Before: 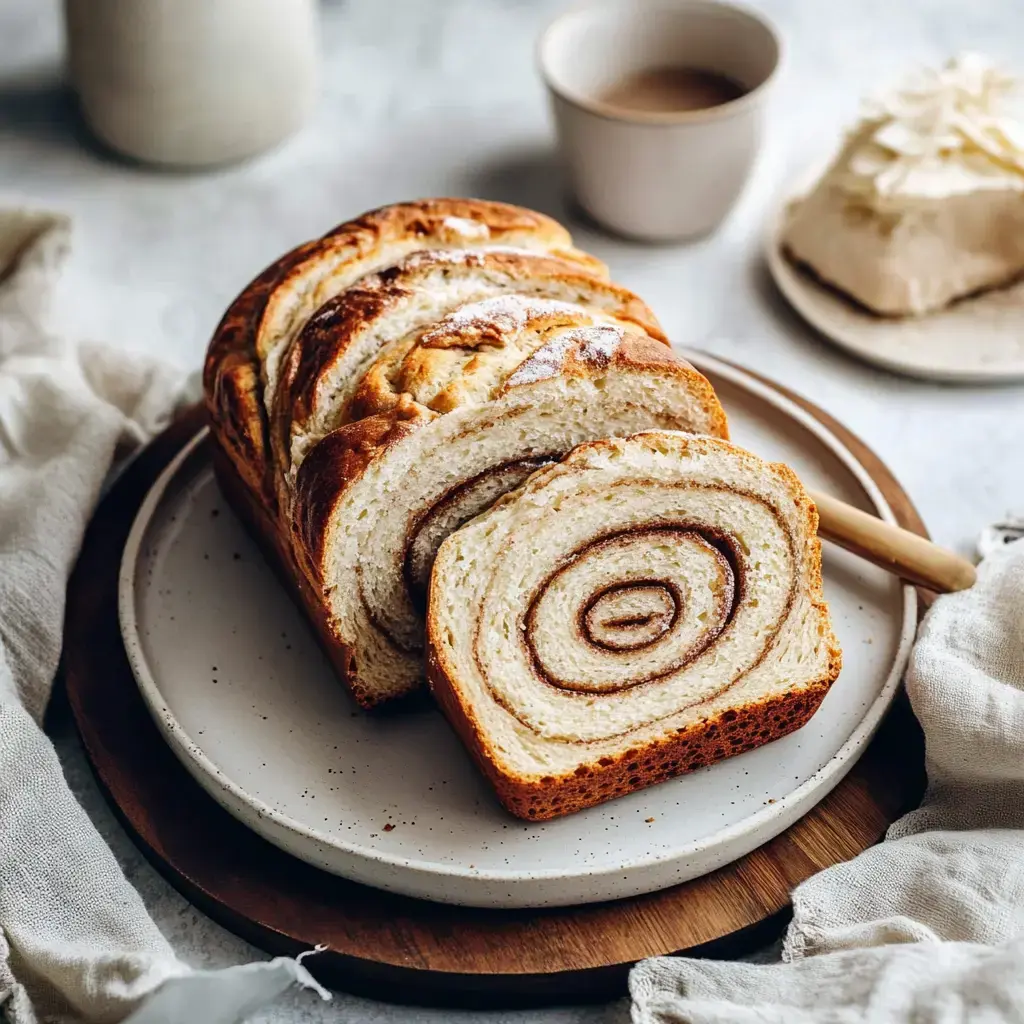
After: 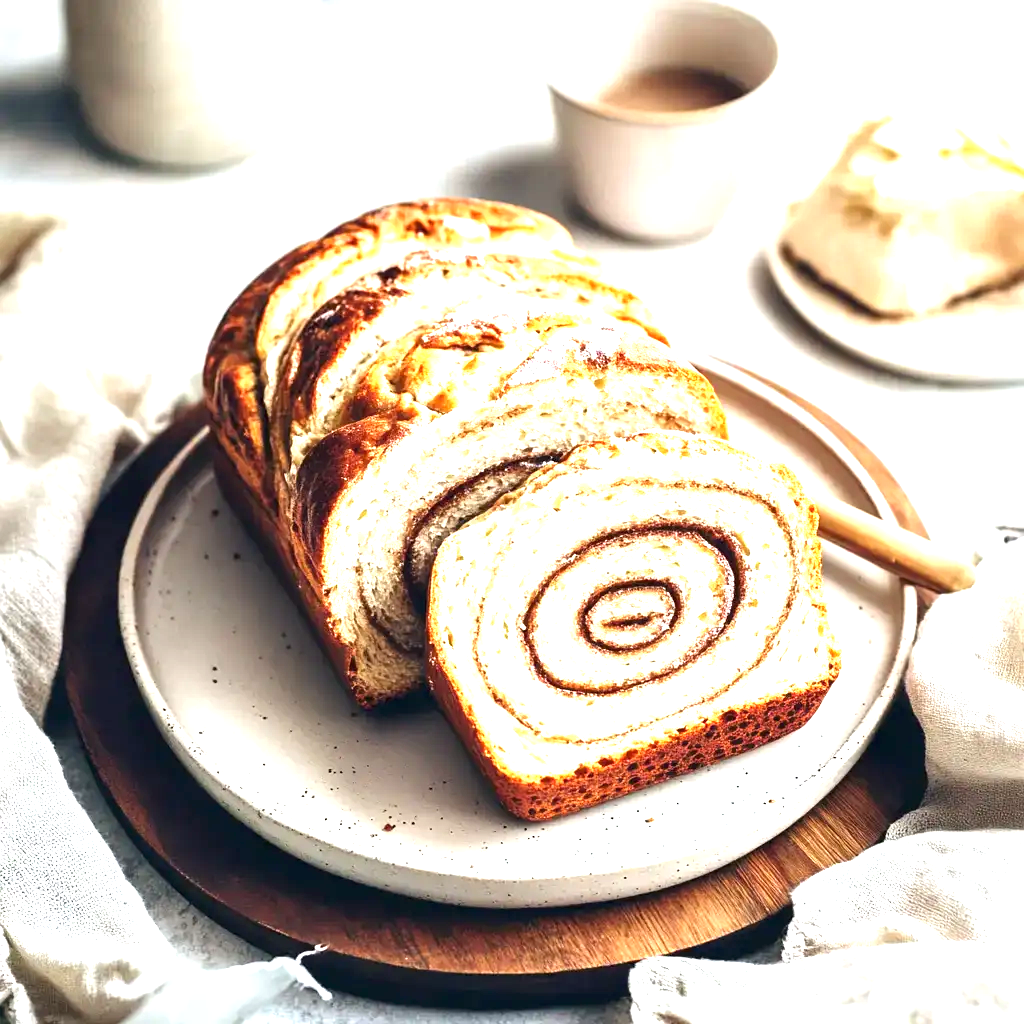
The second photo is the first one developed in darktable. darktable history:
exposure: black level correction 0, exposure 1.596 EV, compensate highlight preservation false
